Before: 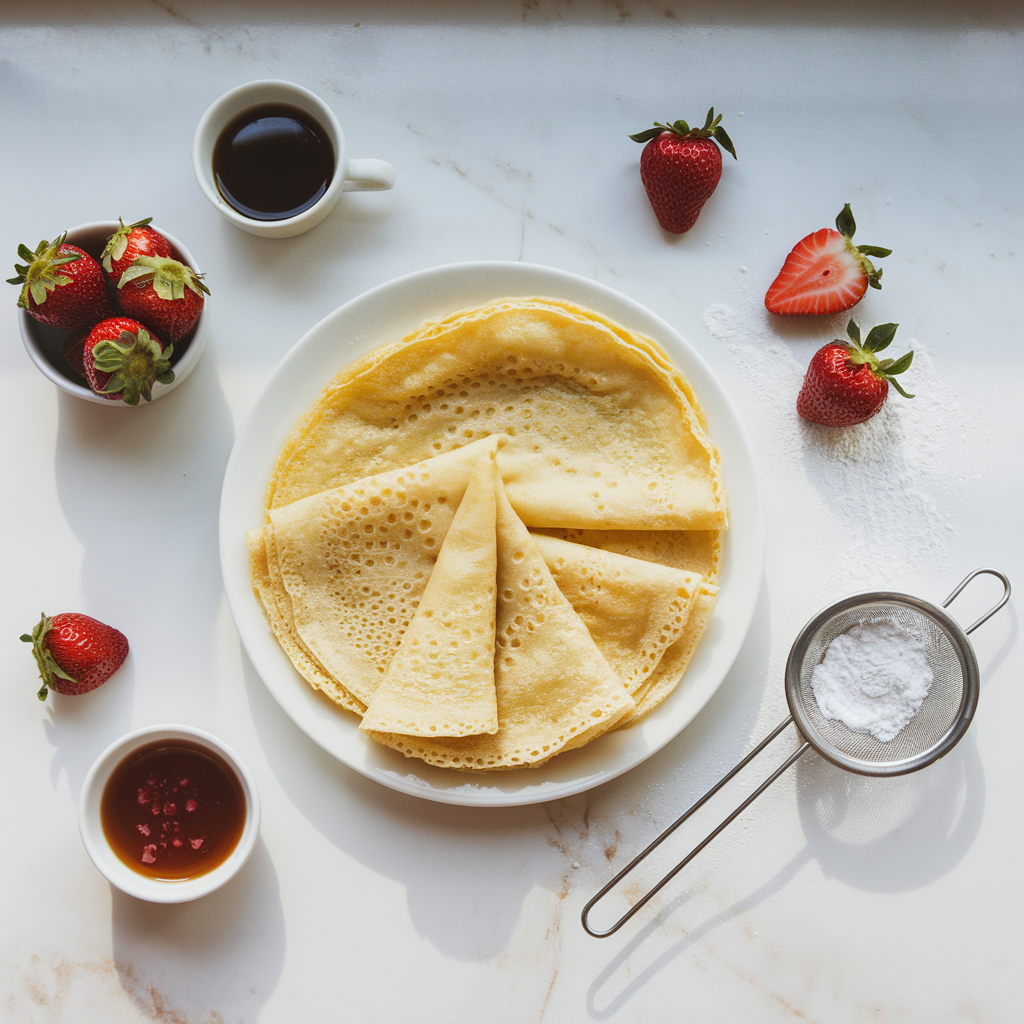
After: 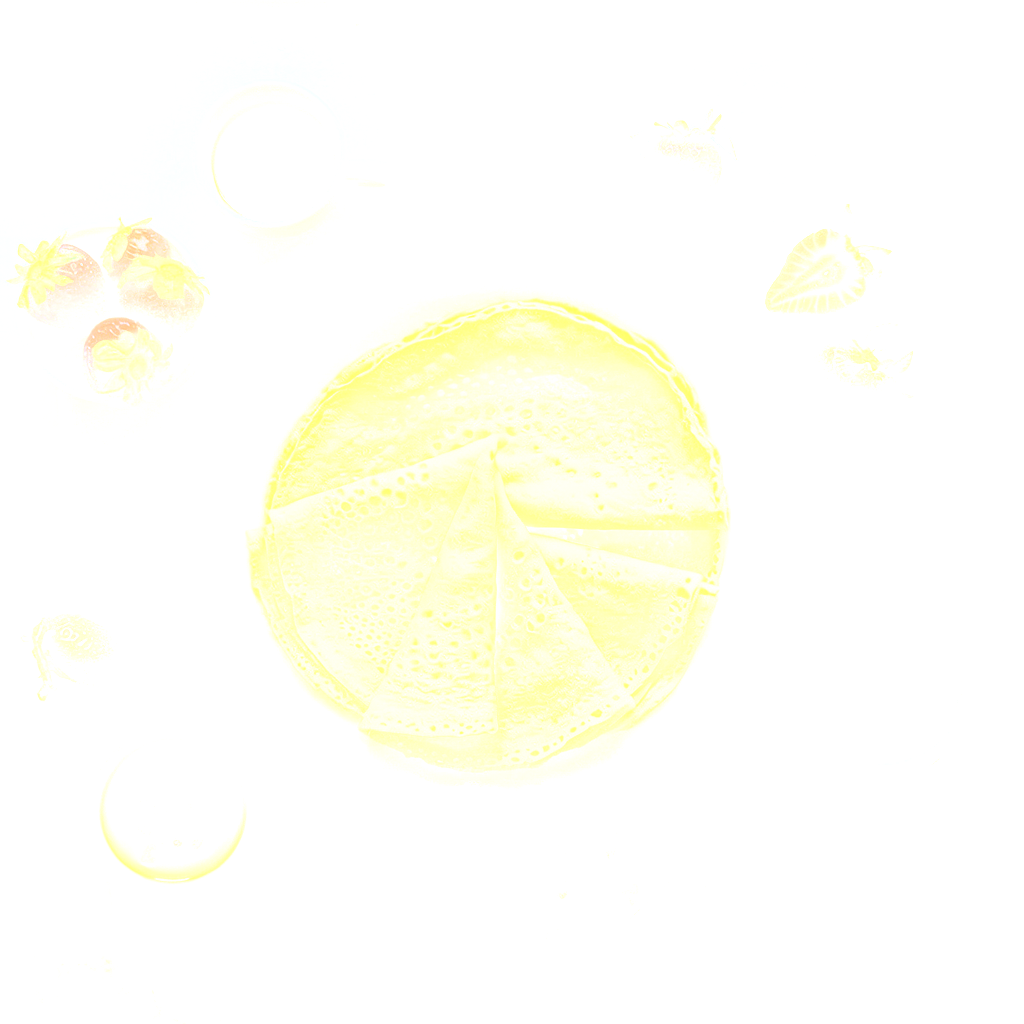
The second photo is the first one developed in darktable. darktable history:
bloom: size 25%, threshold 5%, strength 90%
haze removal: compatibility mode true, adaptive false
